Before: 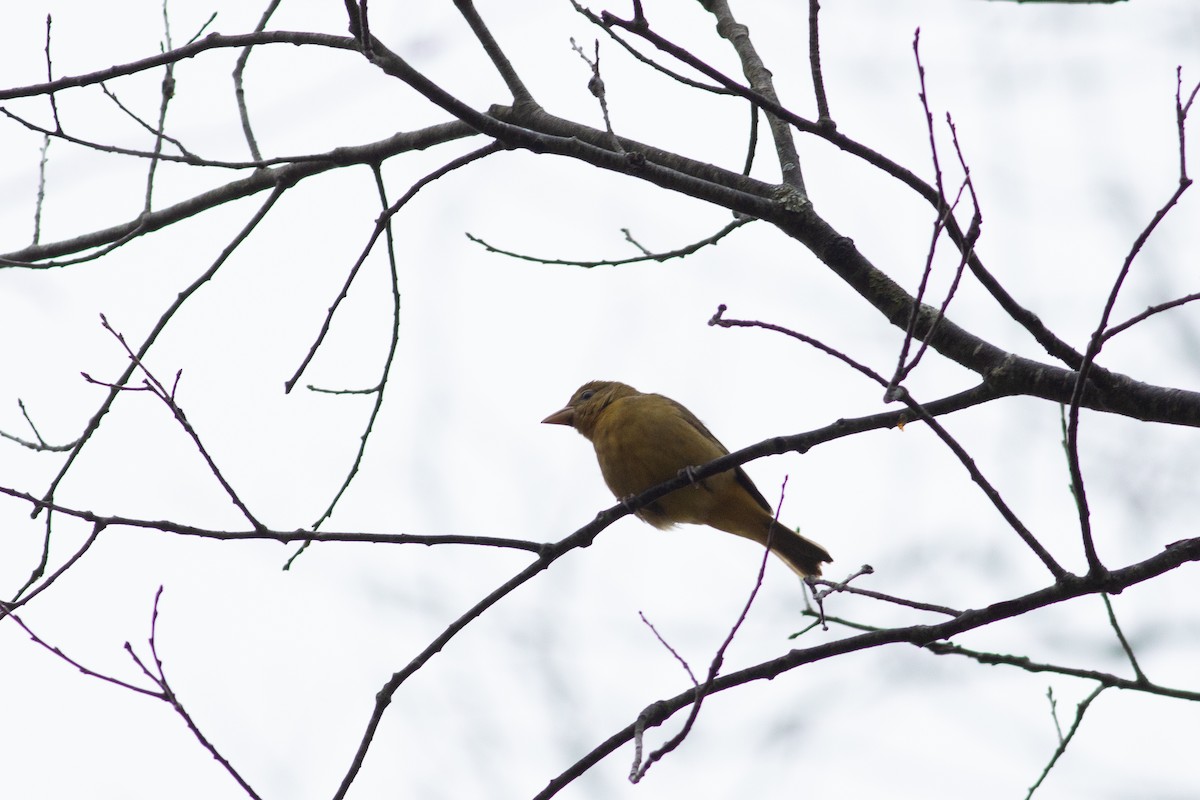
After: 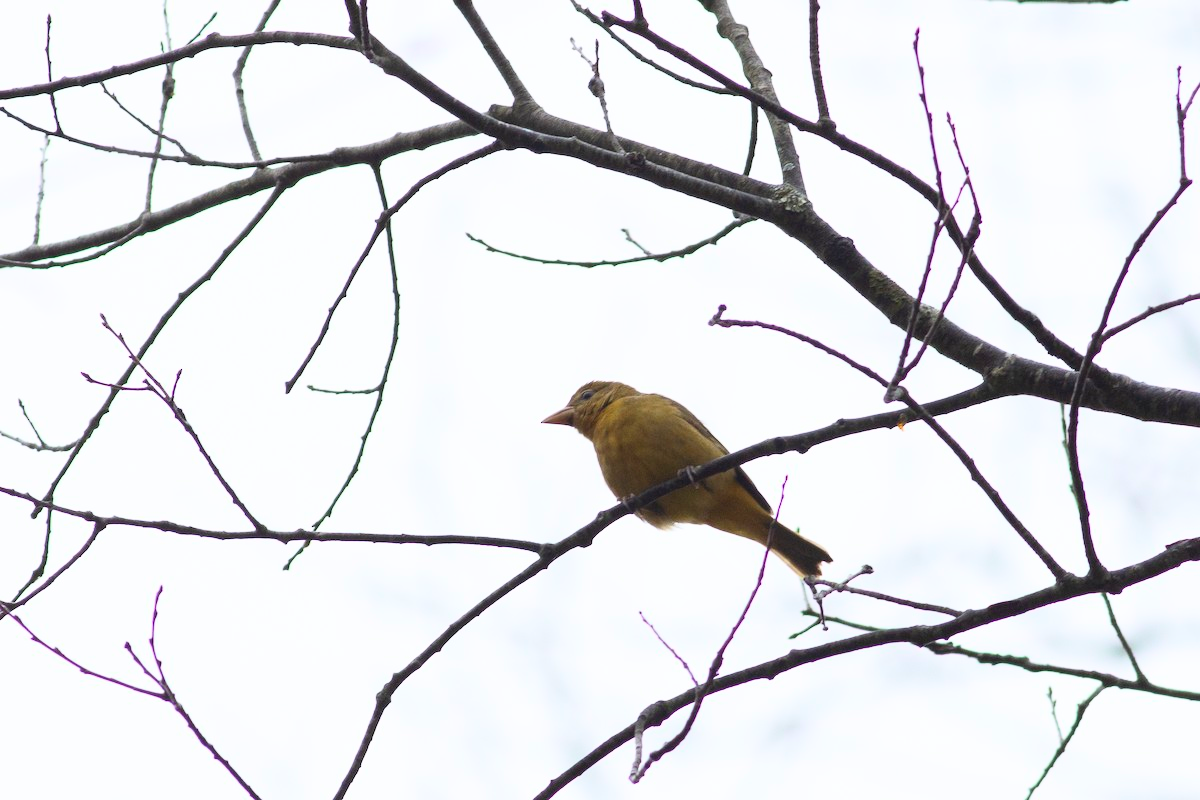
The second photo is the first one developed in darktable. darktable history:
contrast brightness saturation: contrast 0.24, brightness 0.264, saturation 0.385
